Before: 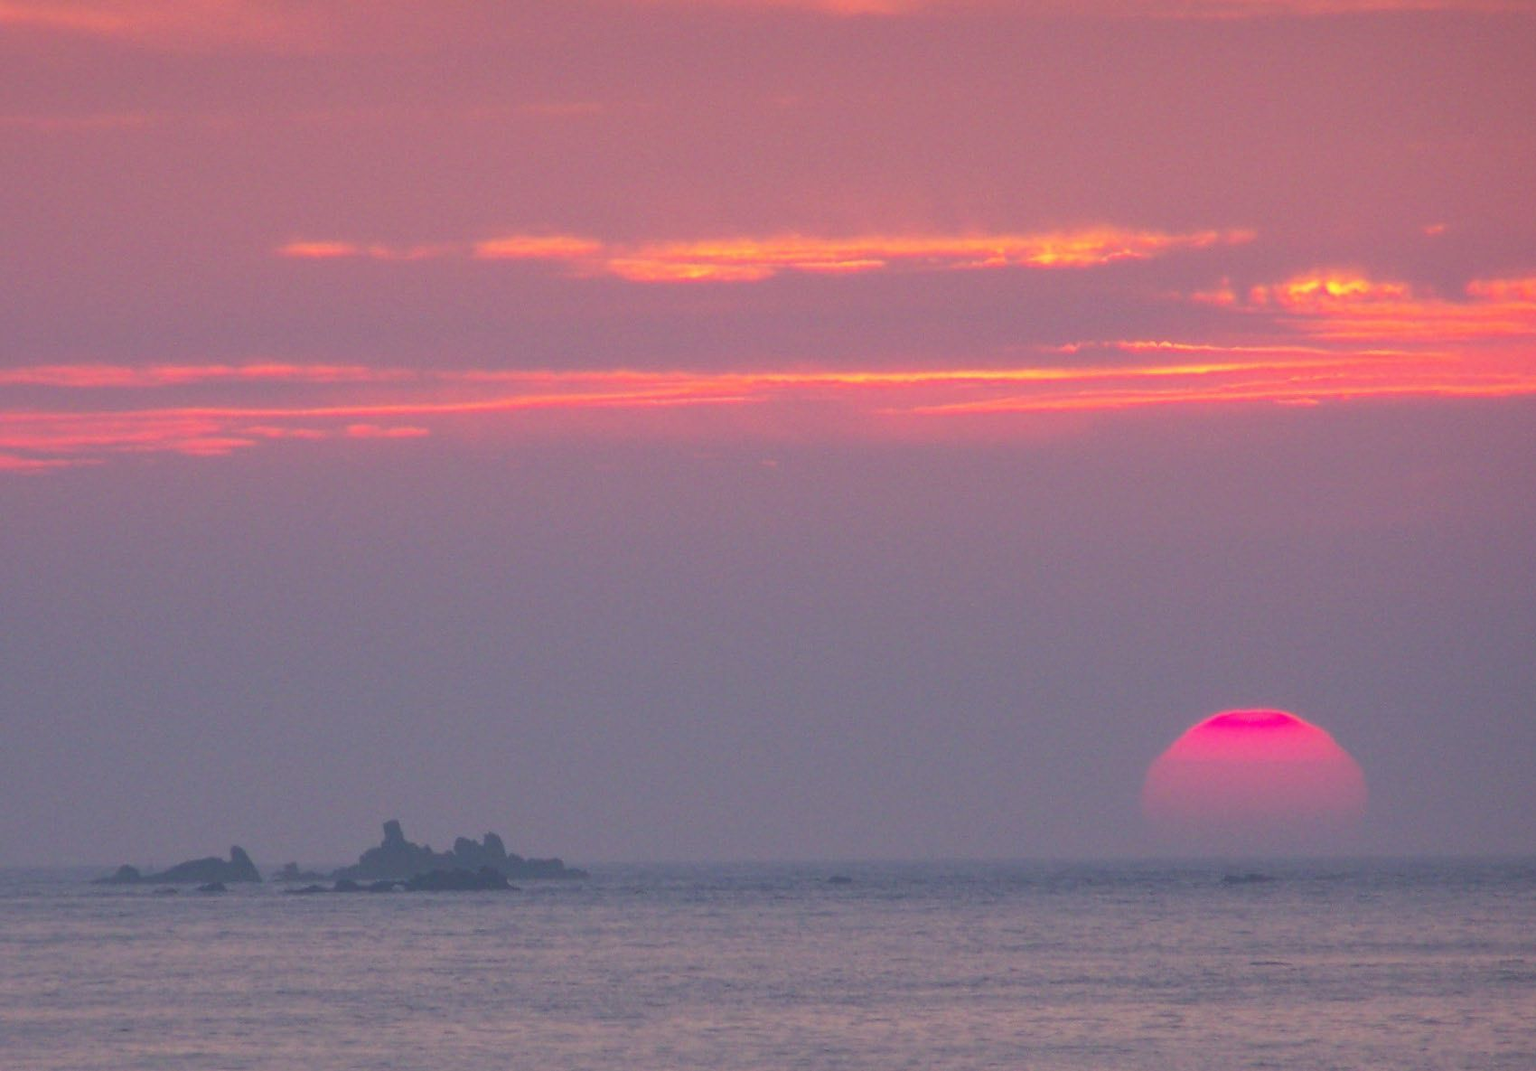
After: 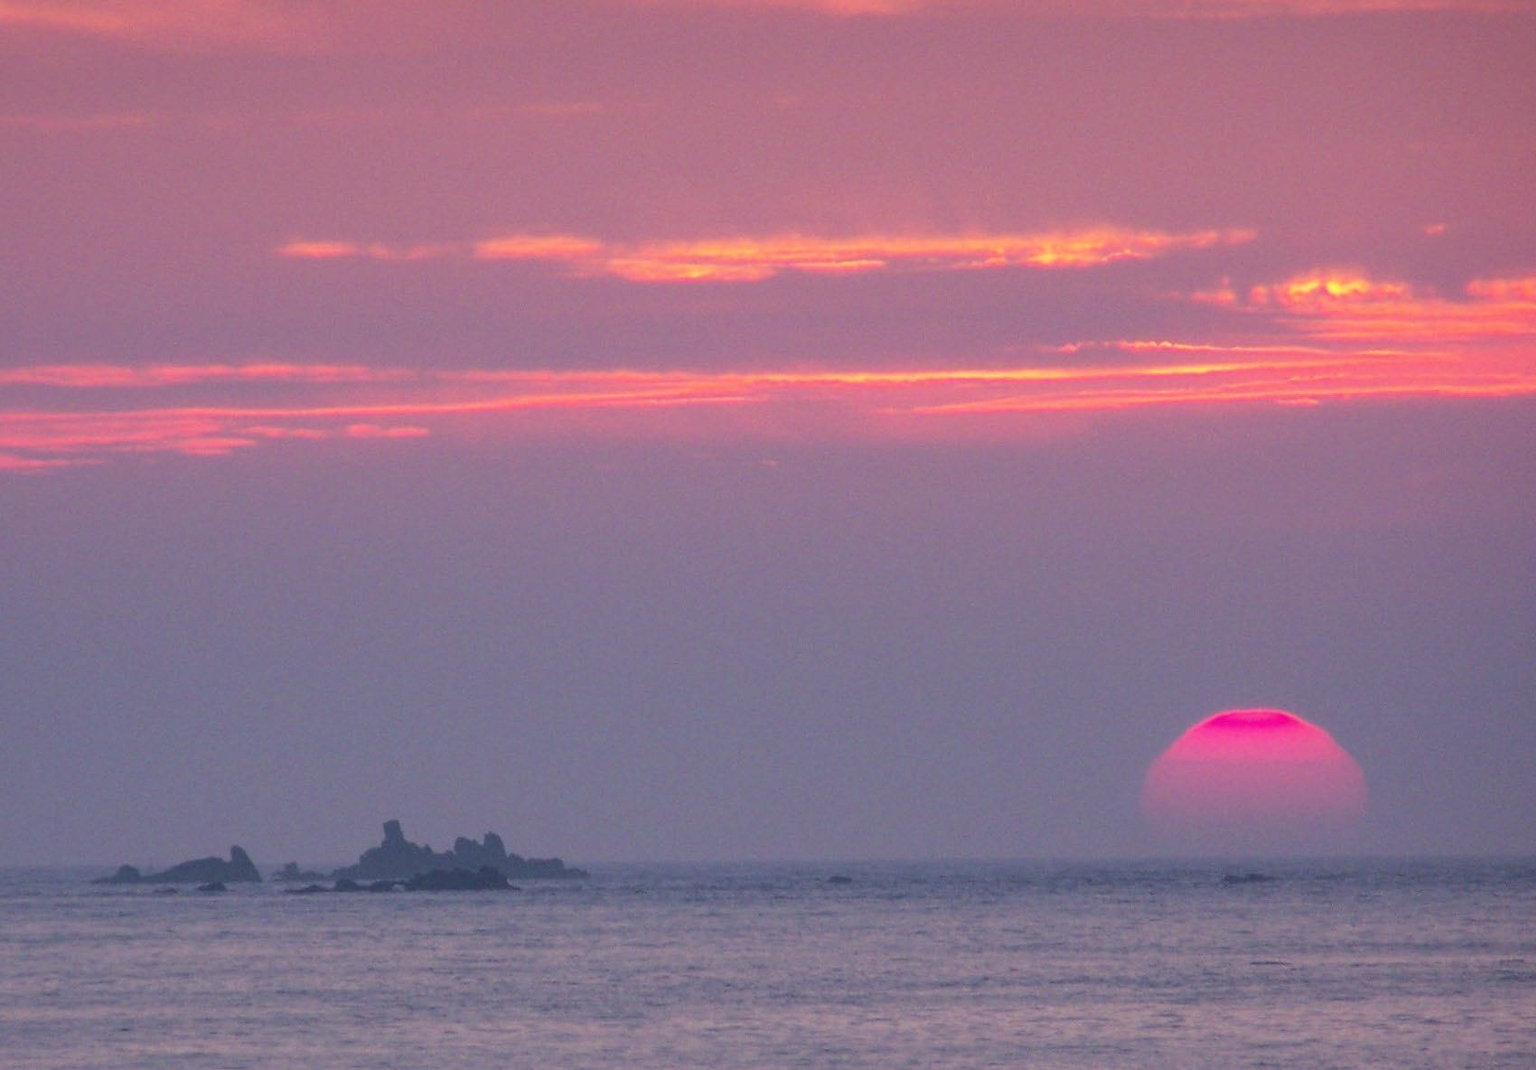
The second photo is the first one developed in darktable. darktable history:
local contrast: on, module defaults
filmic rgb: black relative exposure -3.92 EV, white relative exposure 3.14 EV, hardness 2.87
white balance: red 0.984, blue 1.059
